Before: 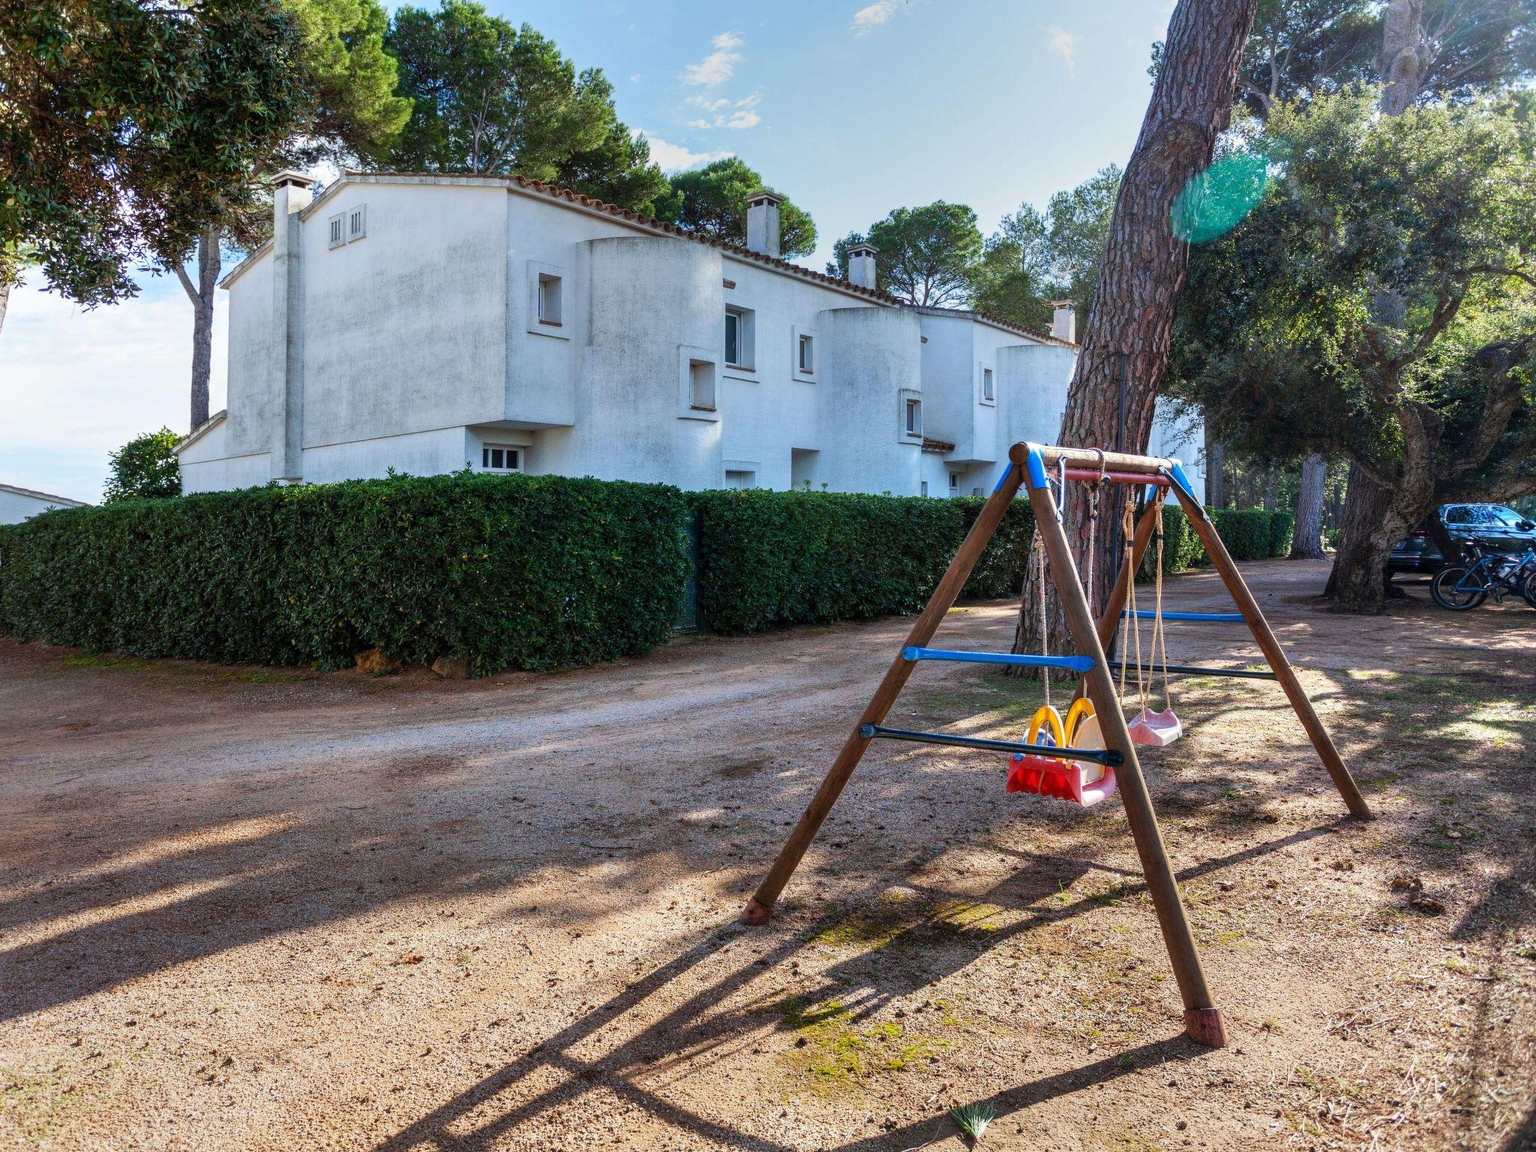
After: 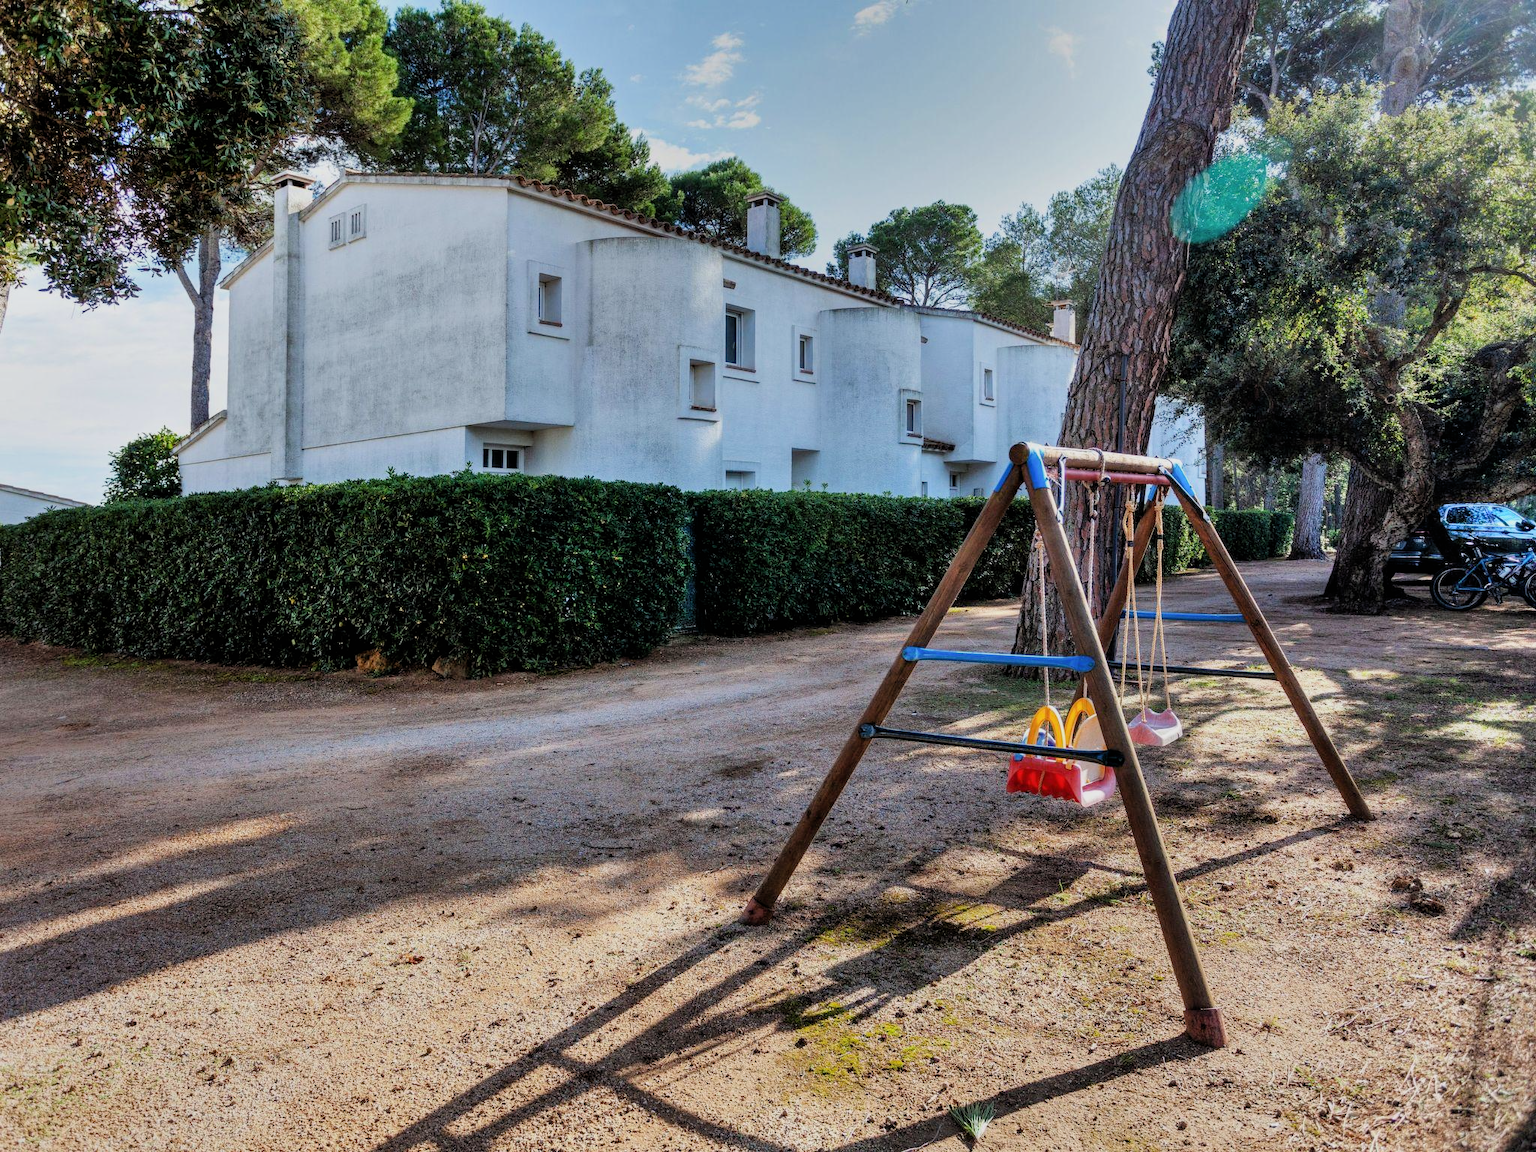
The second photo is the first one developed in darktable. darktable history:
shadows and highlights: low approximation 0.01, soften with gaussian
filmic rgb: black relative exposure -5.83 EV, white relative exposure 3.4 EV, hardness 3.68
